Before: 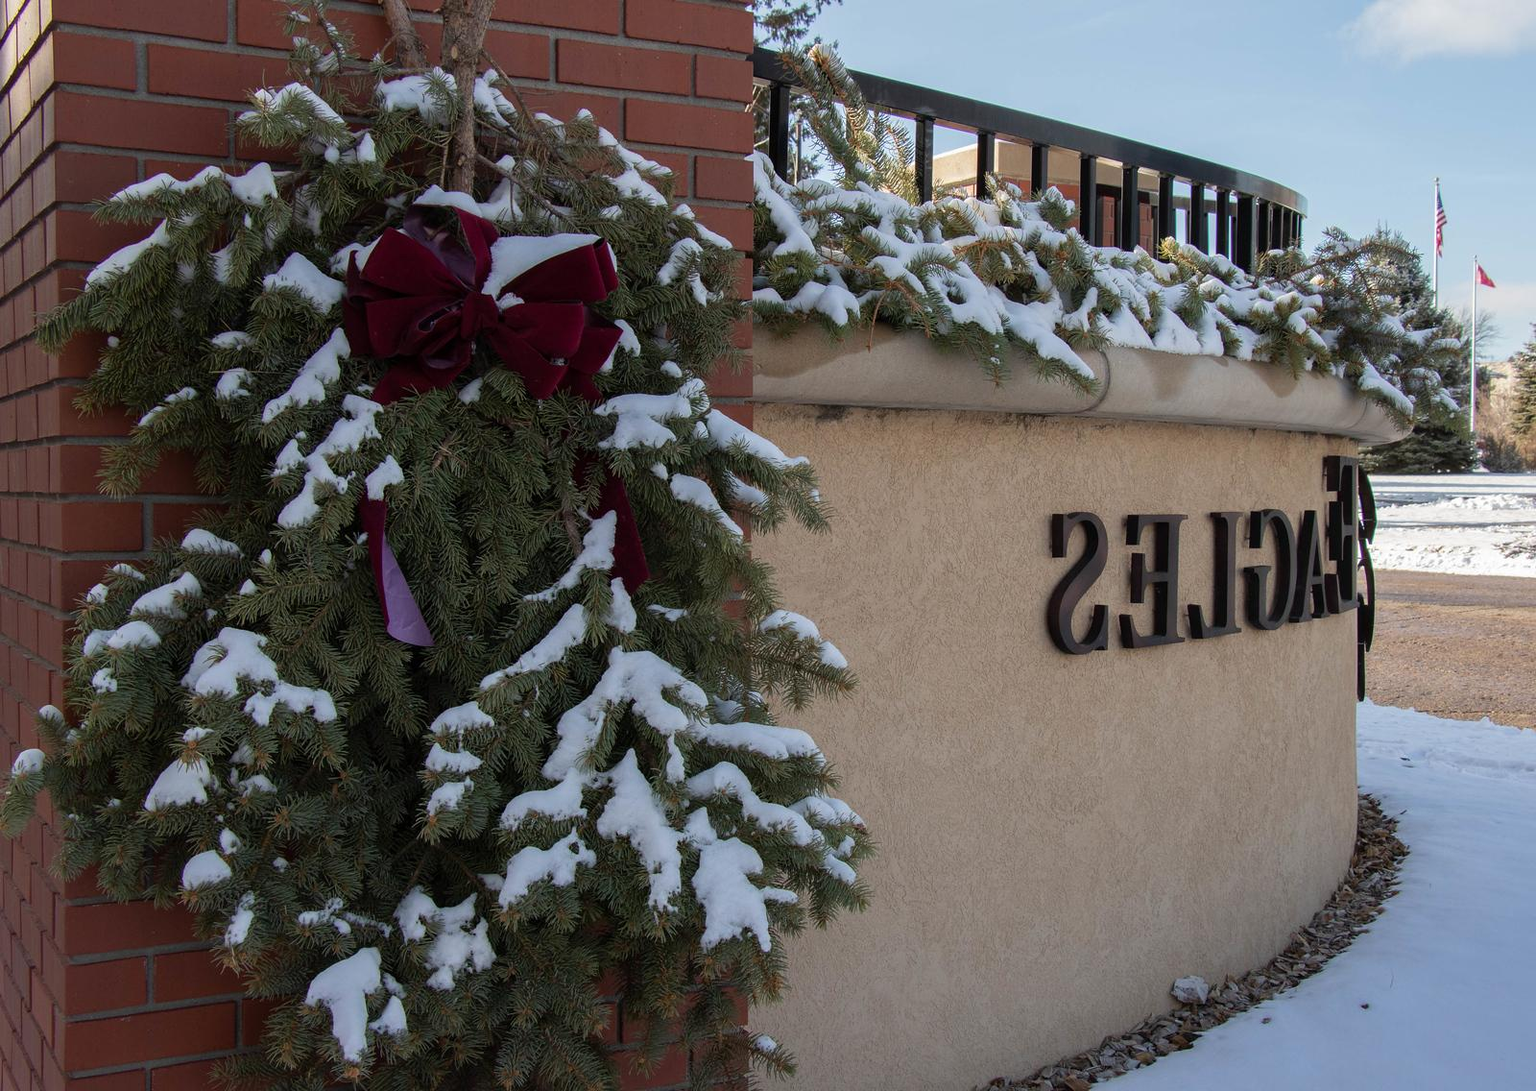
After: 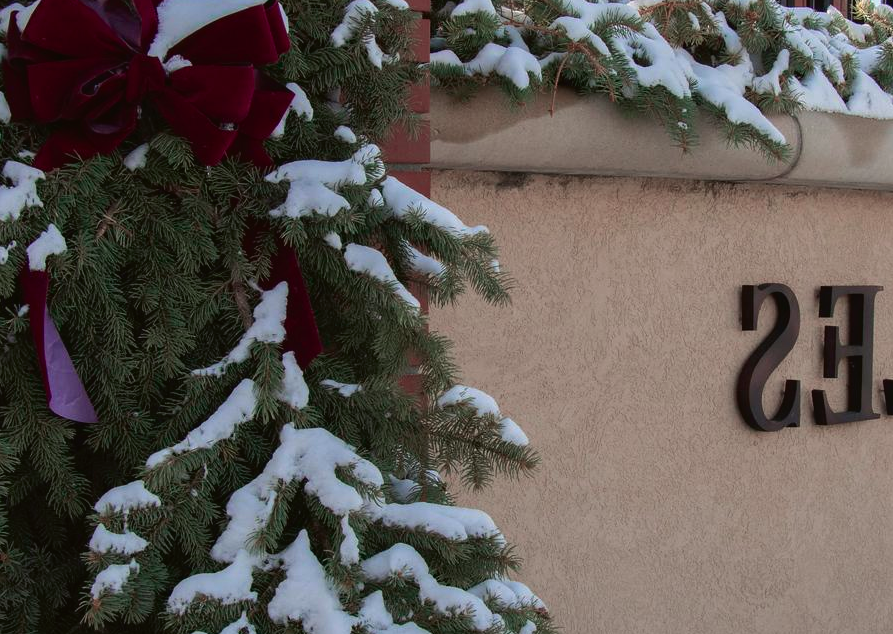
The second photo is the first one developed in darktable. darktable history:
tone curve: curves: ch0 [(0, 0.021) (0.059, 0.053) (0.197, 0.191) (0.32, 0.311) (0.495, 0.505) (0.725, 0.731) (0.89, 0.919) (1, 1)]; ch1 [(0, 0) (0.094, 0.081) (0.285, 0.299) (0.401, 0.424) (0.453, 0.439) (0.495, 0.496) (0.54, 0.55) (0.615, 0.637) (0.657, 0.683) (1, 1)]; ch2 [(0, 0) (0.257, 0.217) (0.43, 0.421) (0.498, 0.507) (0.547, 0.539) (0.595, 0.56) (0.644, 0.599) (1, 1)], color space Lab, independent channels, preserve colors none
crop and rotate: left 22.13%, top 22.054%, right 22.026%, bottom 22.102%
